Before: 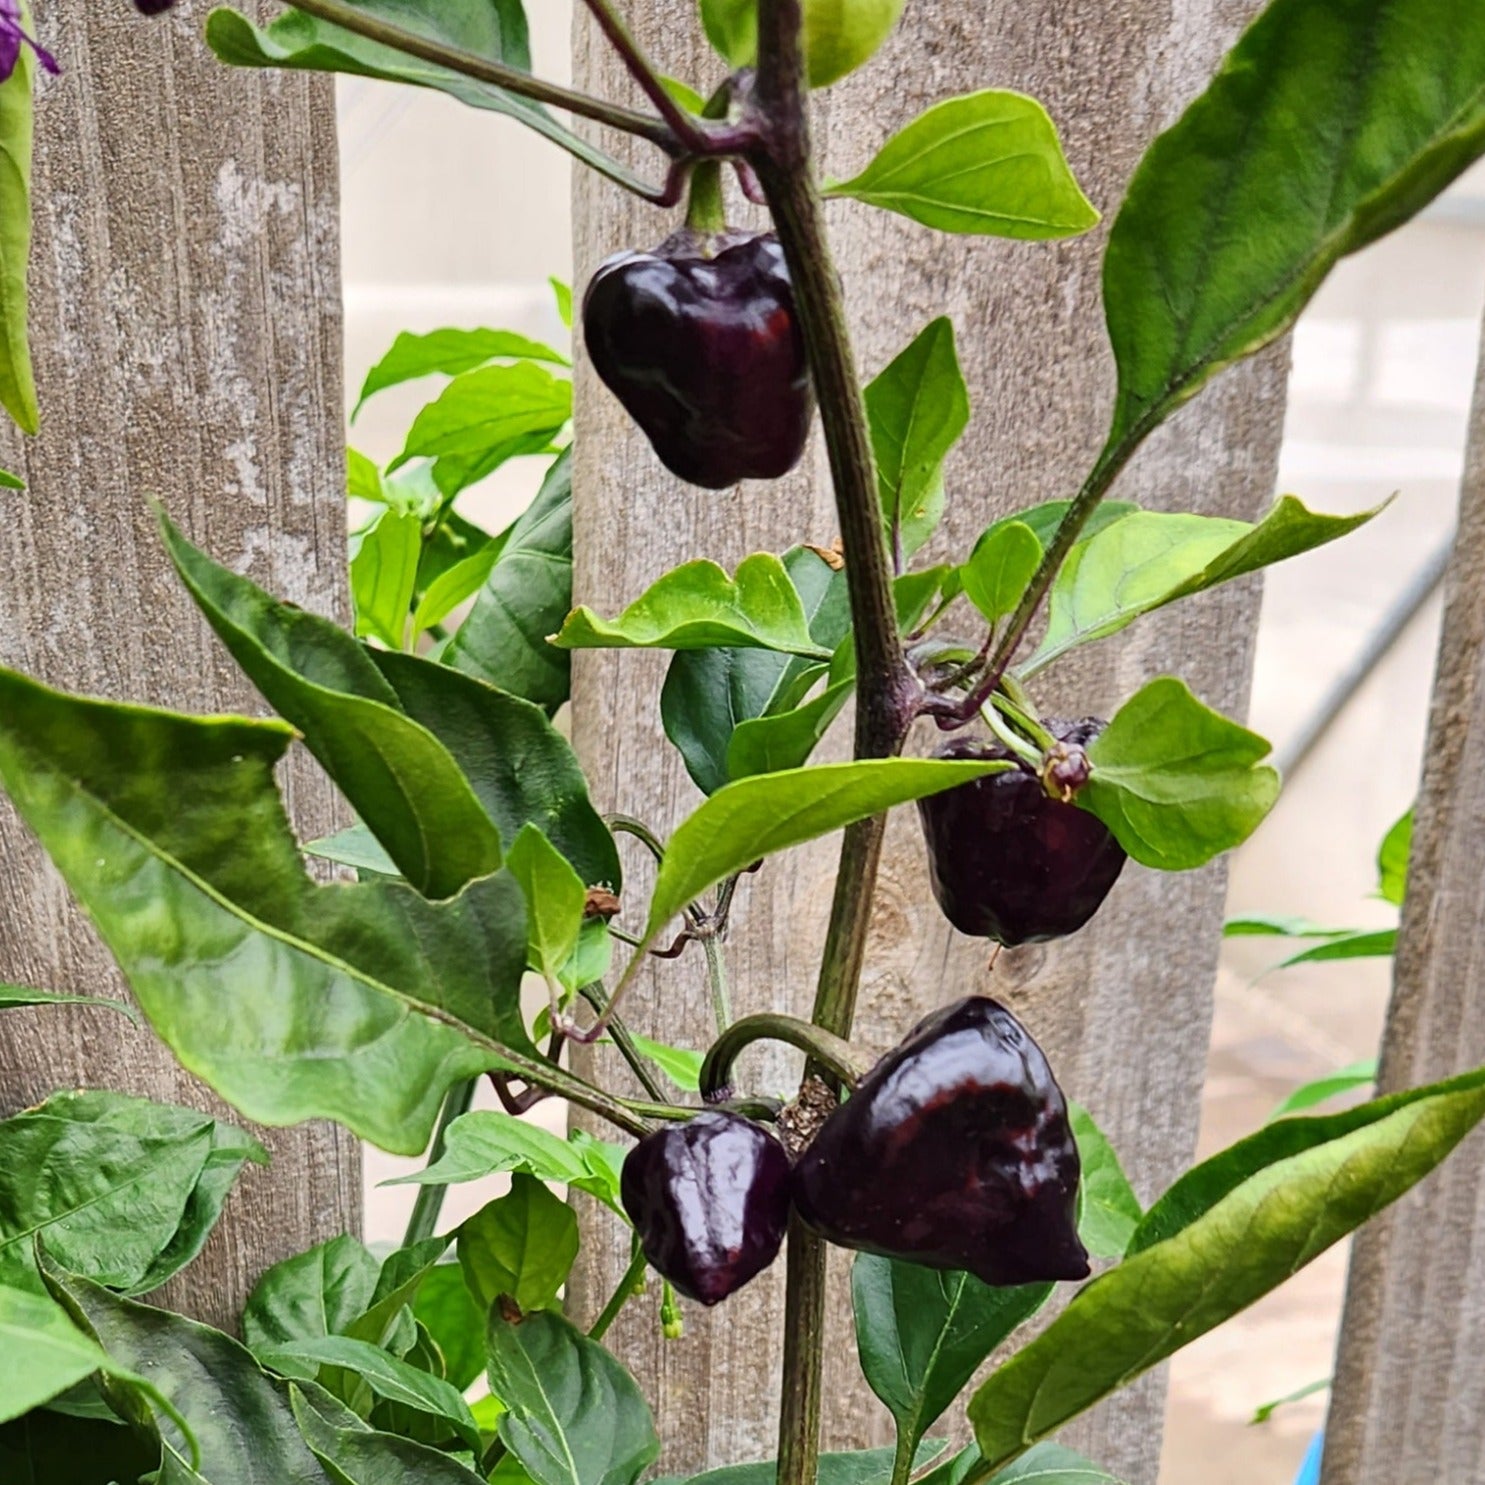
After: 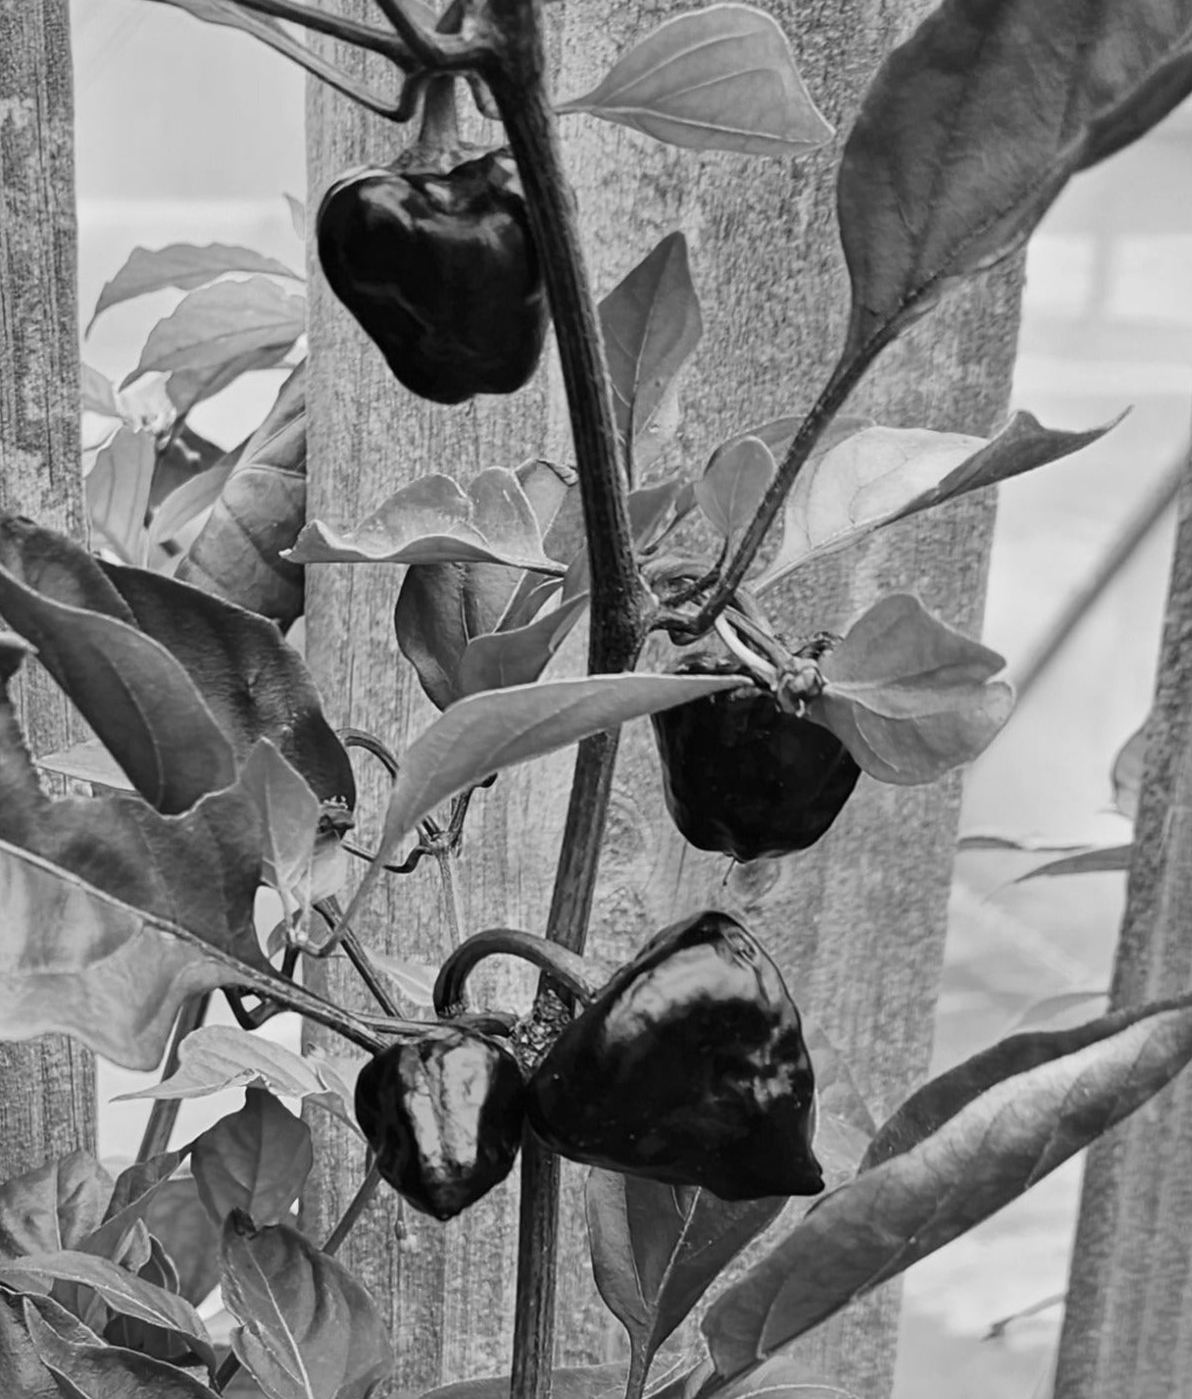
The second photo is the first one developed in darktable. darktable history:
white balance: red 0.871, blue 1.249
monochrome: a -74.22, b 78.2
crop and rotate: left 17.959%, top 5.771%, right 1.742%
color correction: highlights a* 4.02, highlights b* 4.98, shadows a* -7.55, shadows b* 4.98
